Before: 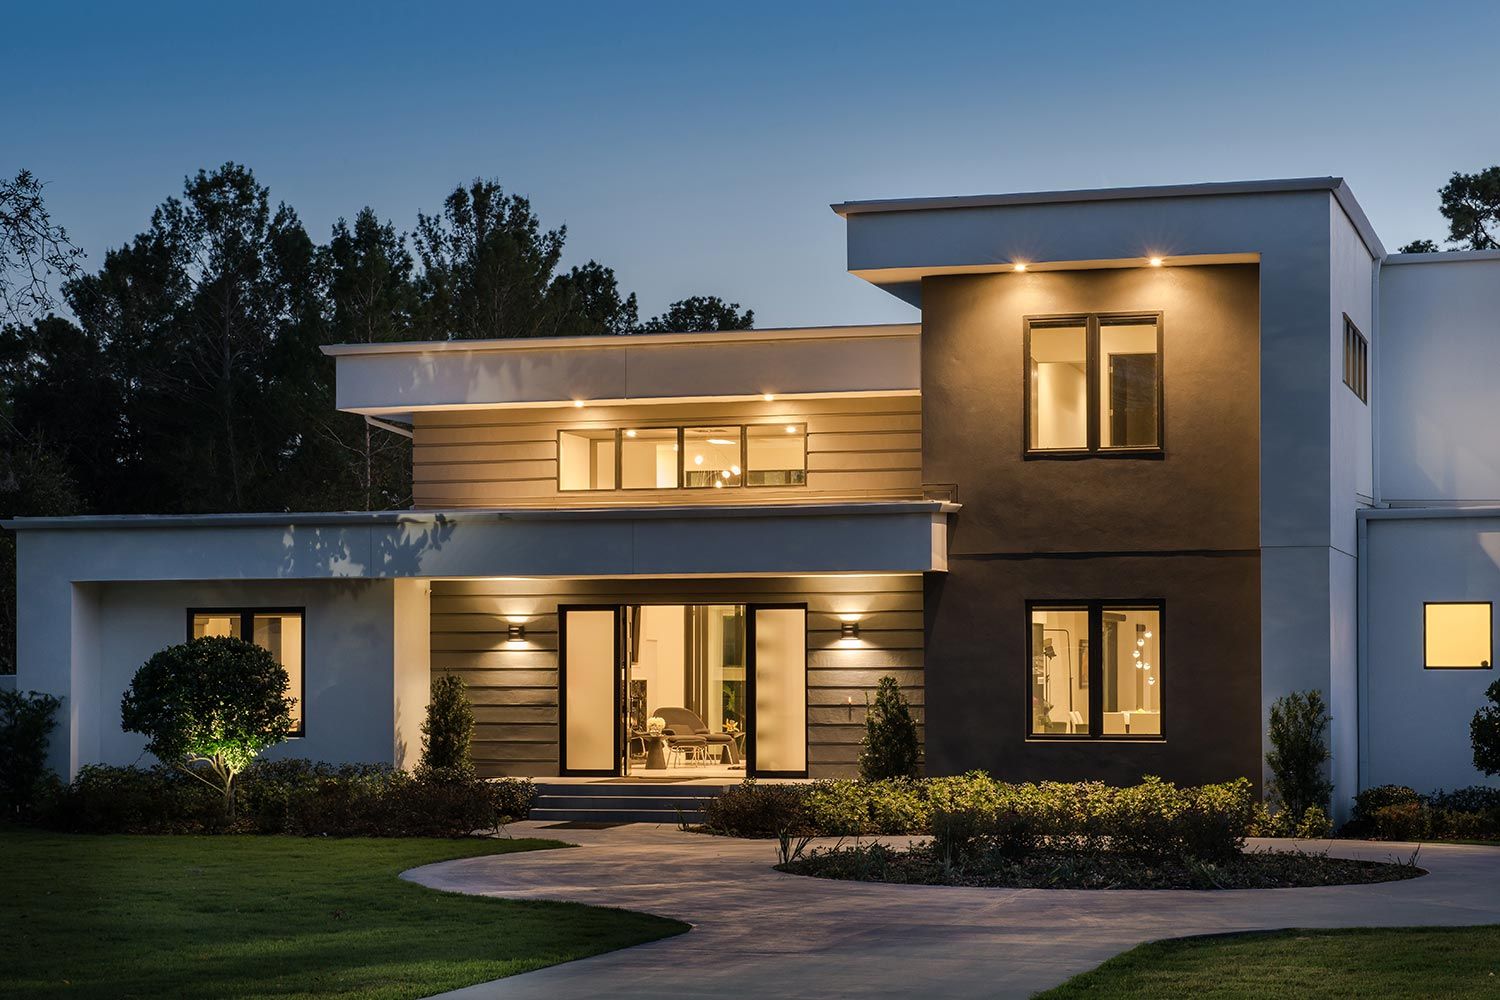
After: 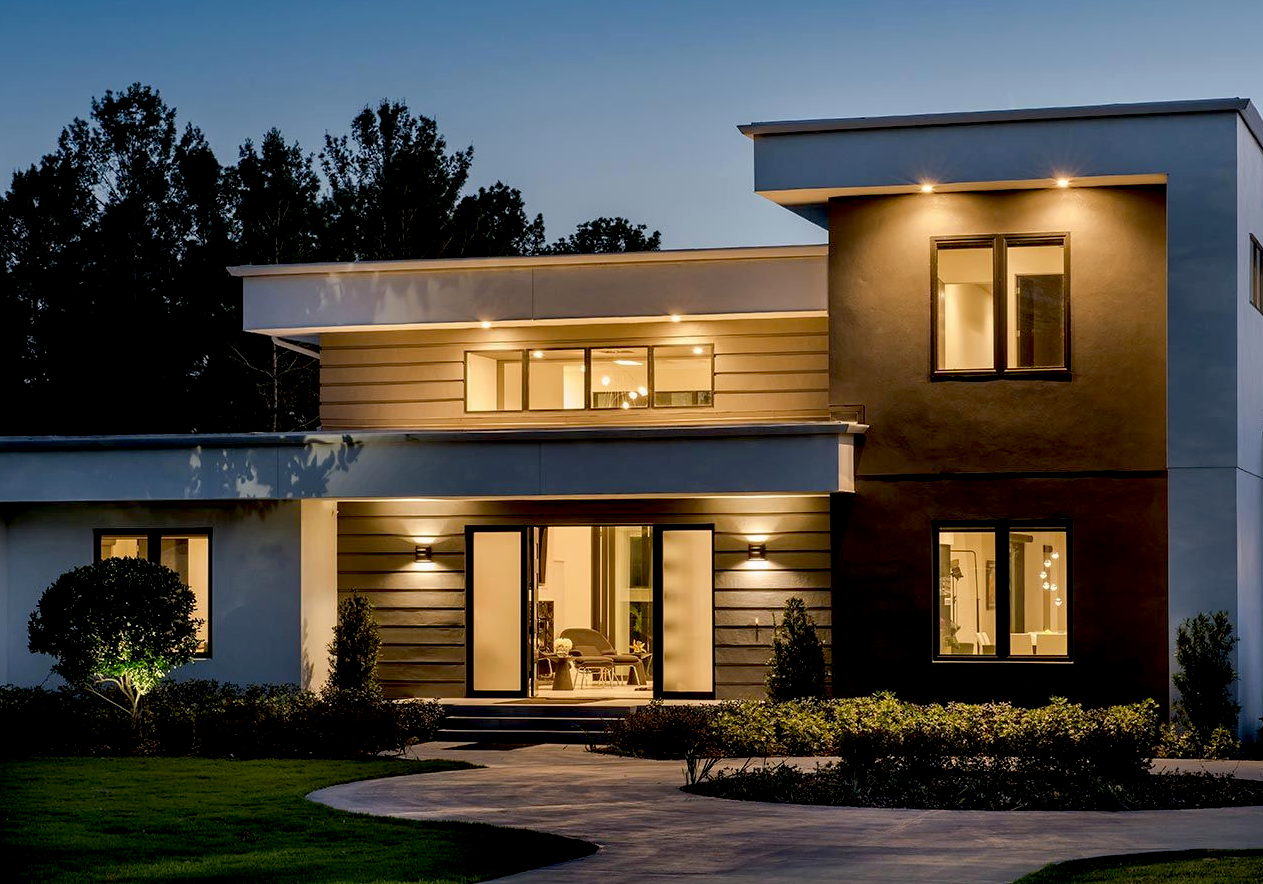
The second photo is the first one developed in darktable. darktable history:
exposure: black level correction 0.016, exposure -0.009 EV, compensate highlight preservation false
crop: left 6.215%, top 7.98%, right 9.525%, bottom 3.588%
